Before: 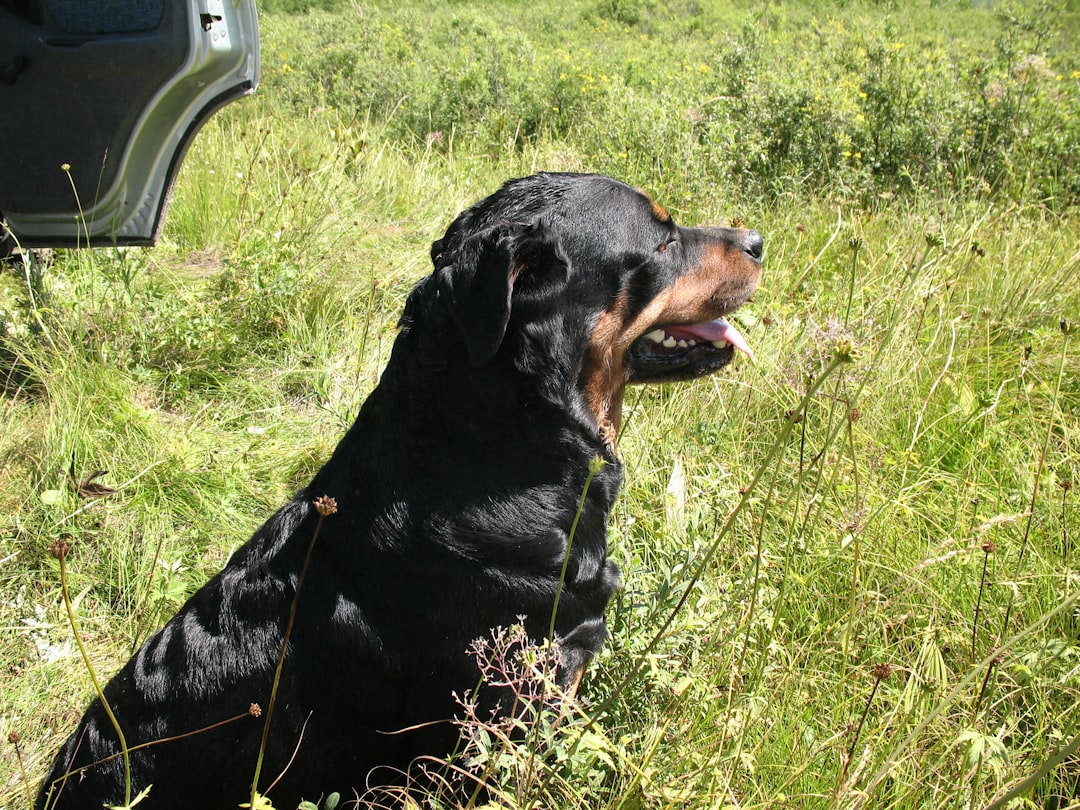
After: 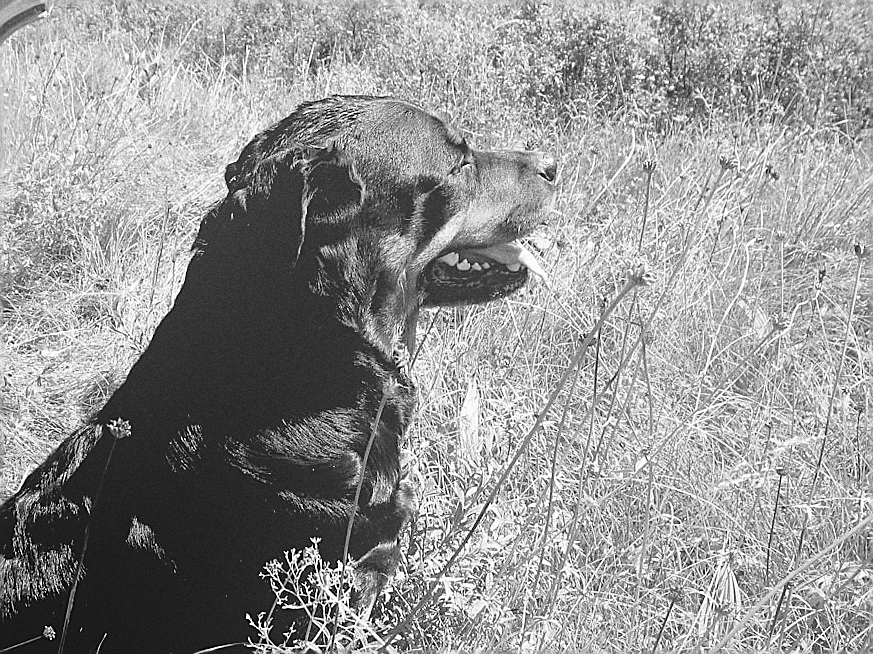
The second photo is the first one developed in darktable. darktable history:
monochrome: on, module defaults
sharpen: radius 1.4, amount 1.25, threshold 0.7
crop: left 19.159%, top 9.58%, bottom 9.58%
exposure: black level correction 0.011, compensate highlight preservation false
bloom: size 38%, threshold 95%, strength 30%
grain: coarseness 9.61 ISO, strength 35.62%
color calibration: output gray [0.267, 0.423, 0.261, 0], illuminant same as pipeline (D50), adaptation none (bypass)
